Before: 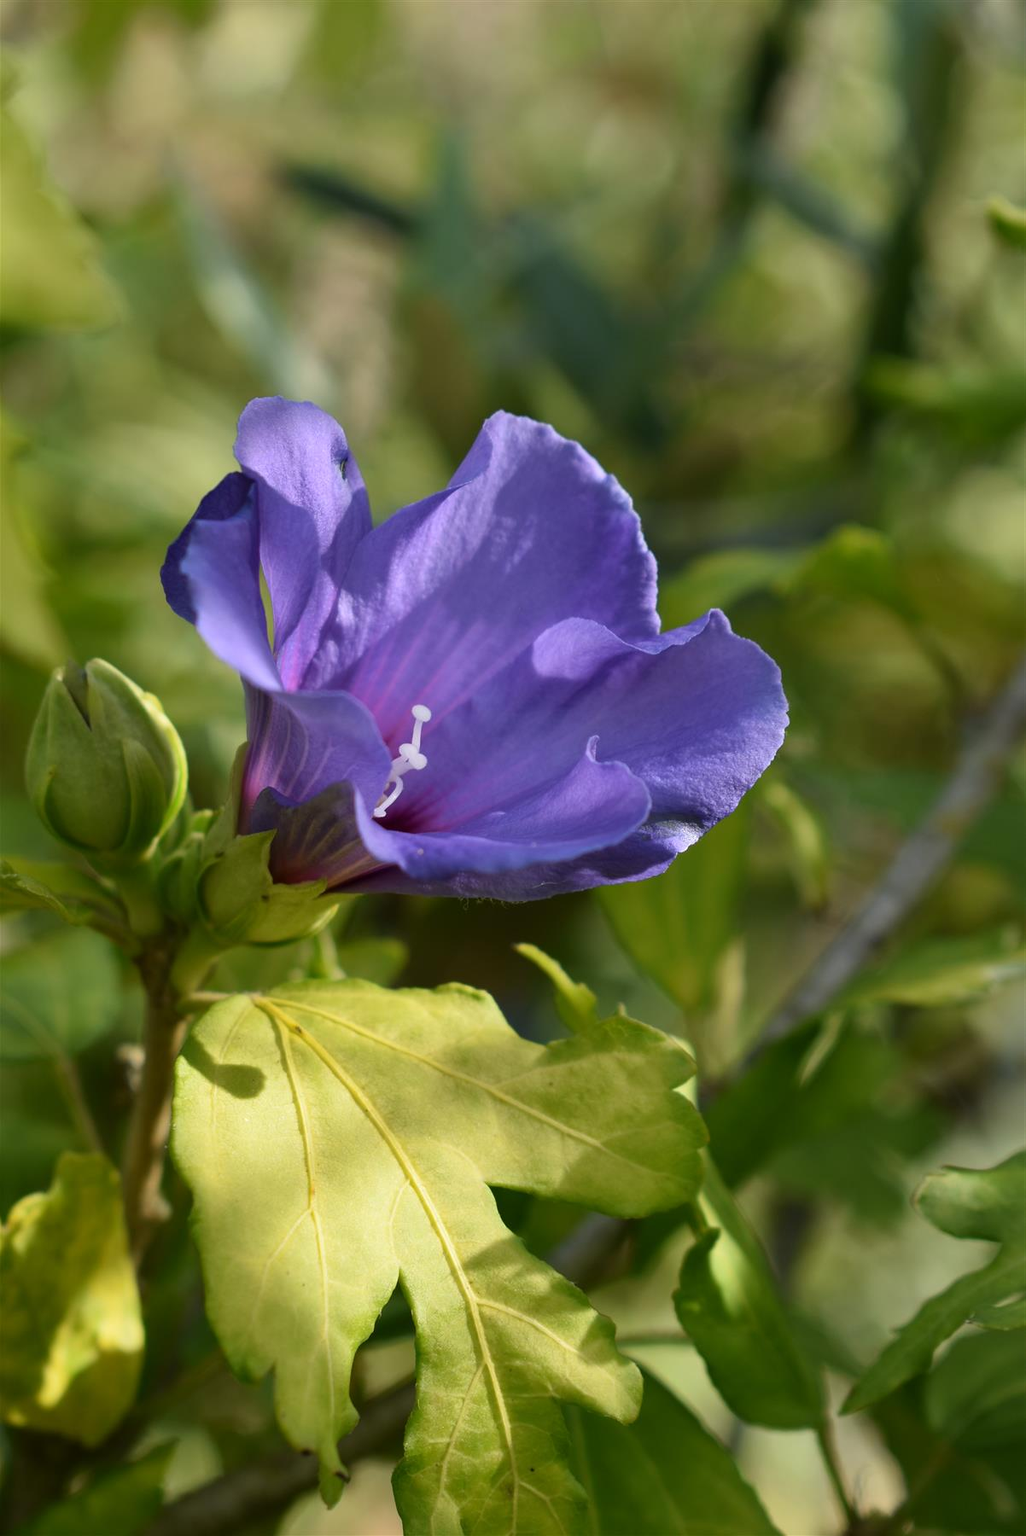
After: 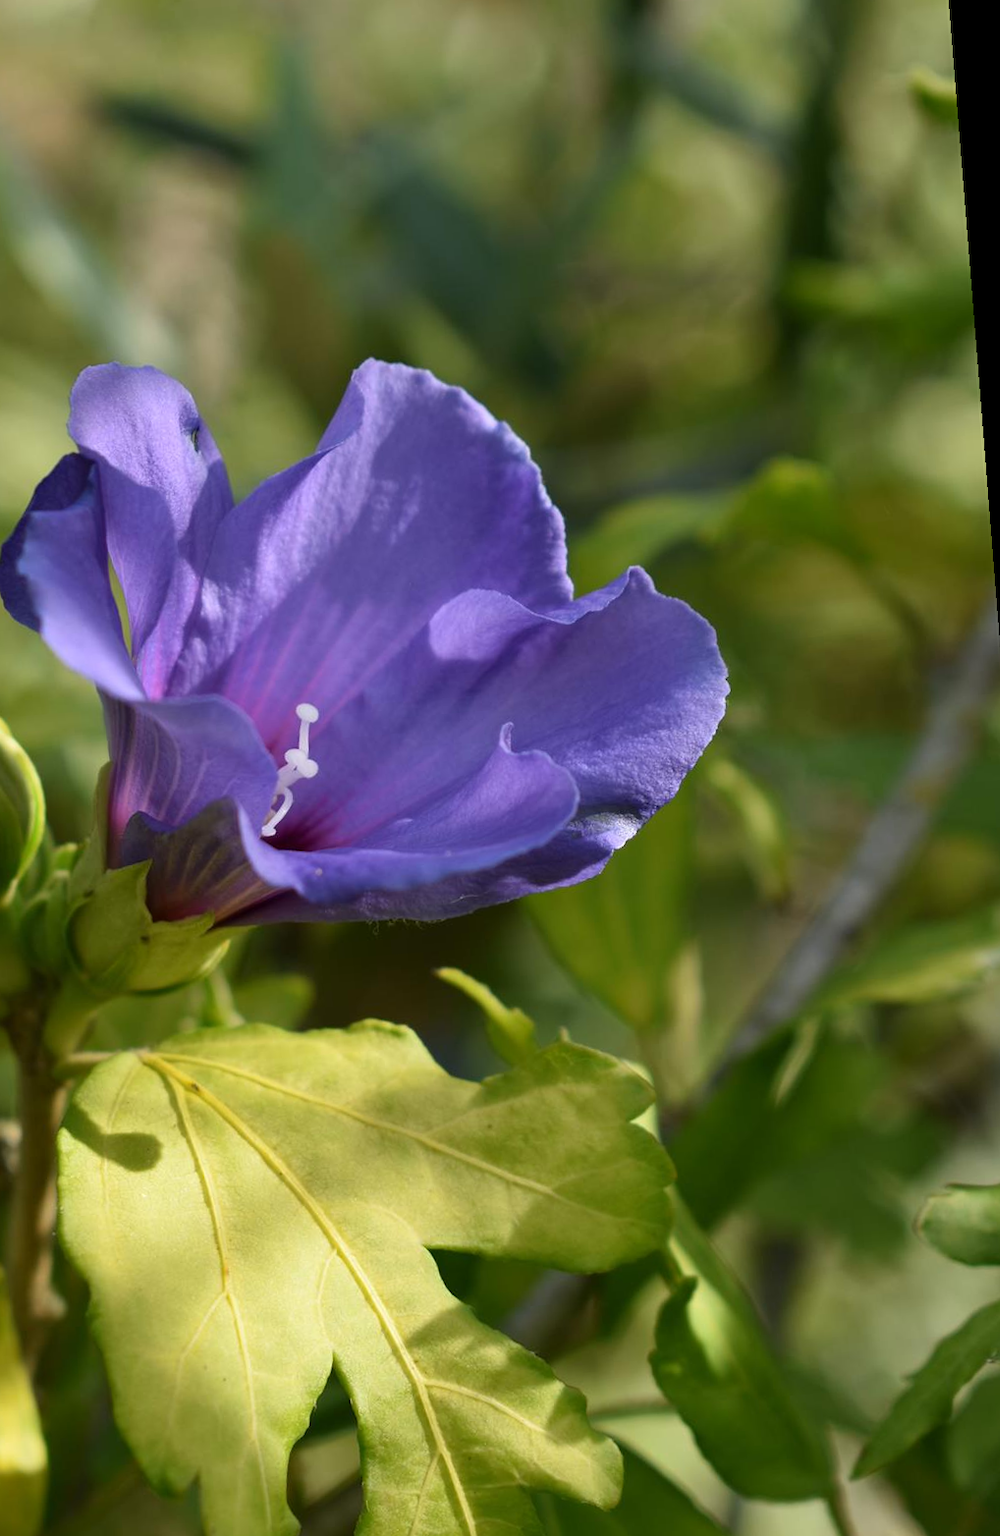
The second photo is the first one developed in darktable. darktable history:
crop and rotate: left 14.584%
rotate and perspective: rotation -4.57°, crop left 0.054, crop right 0.944, crop top 0.087, crop bottom 0.914
